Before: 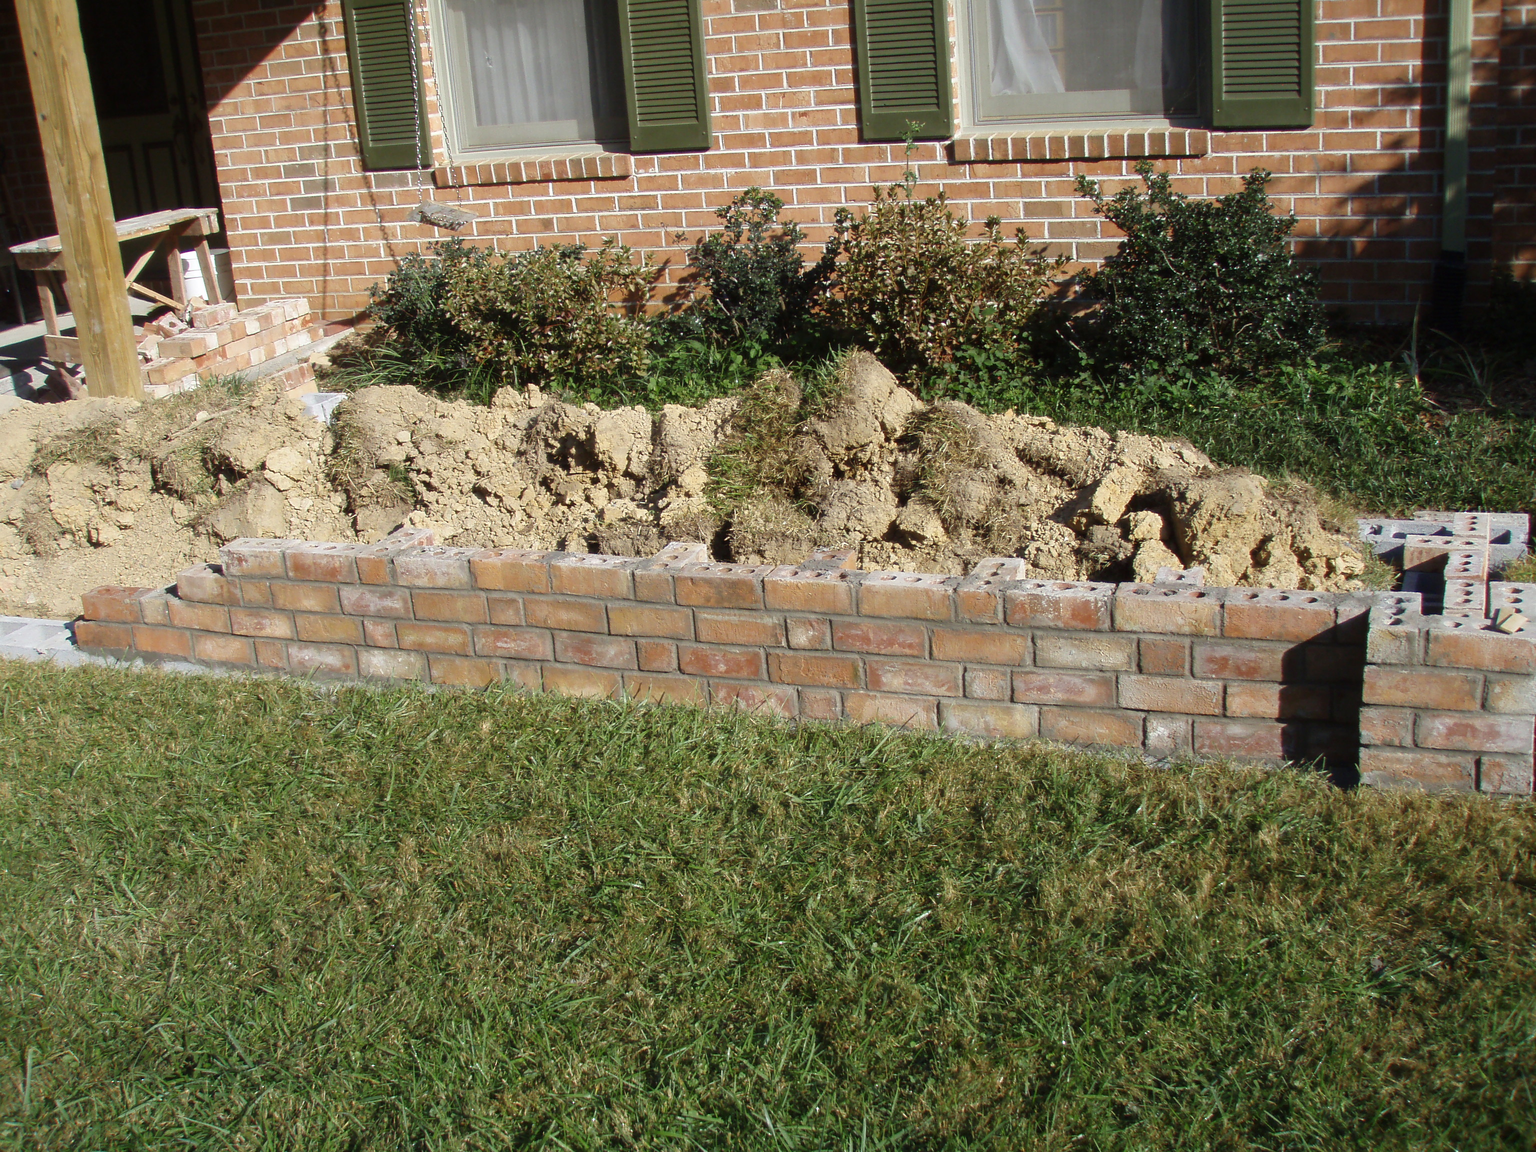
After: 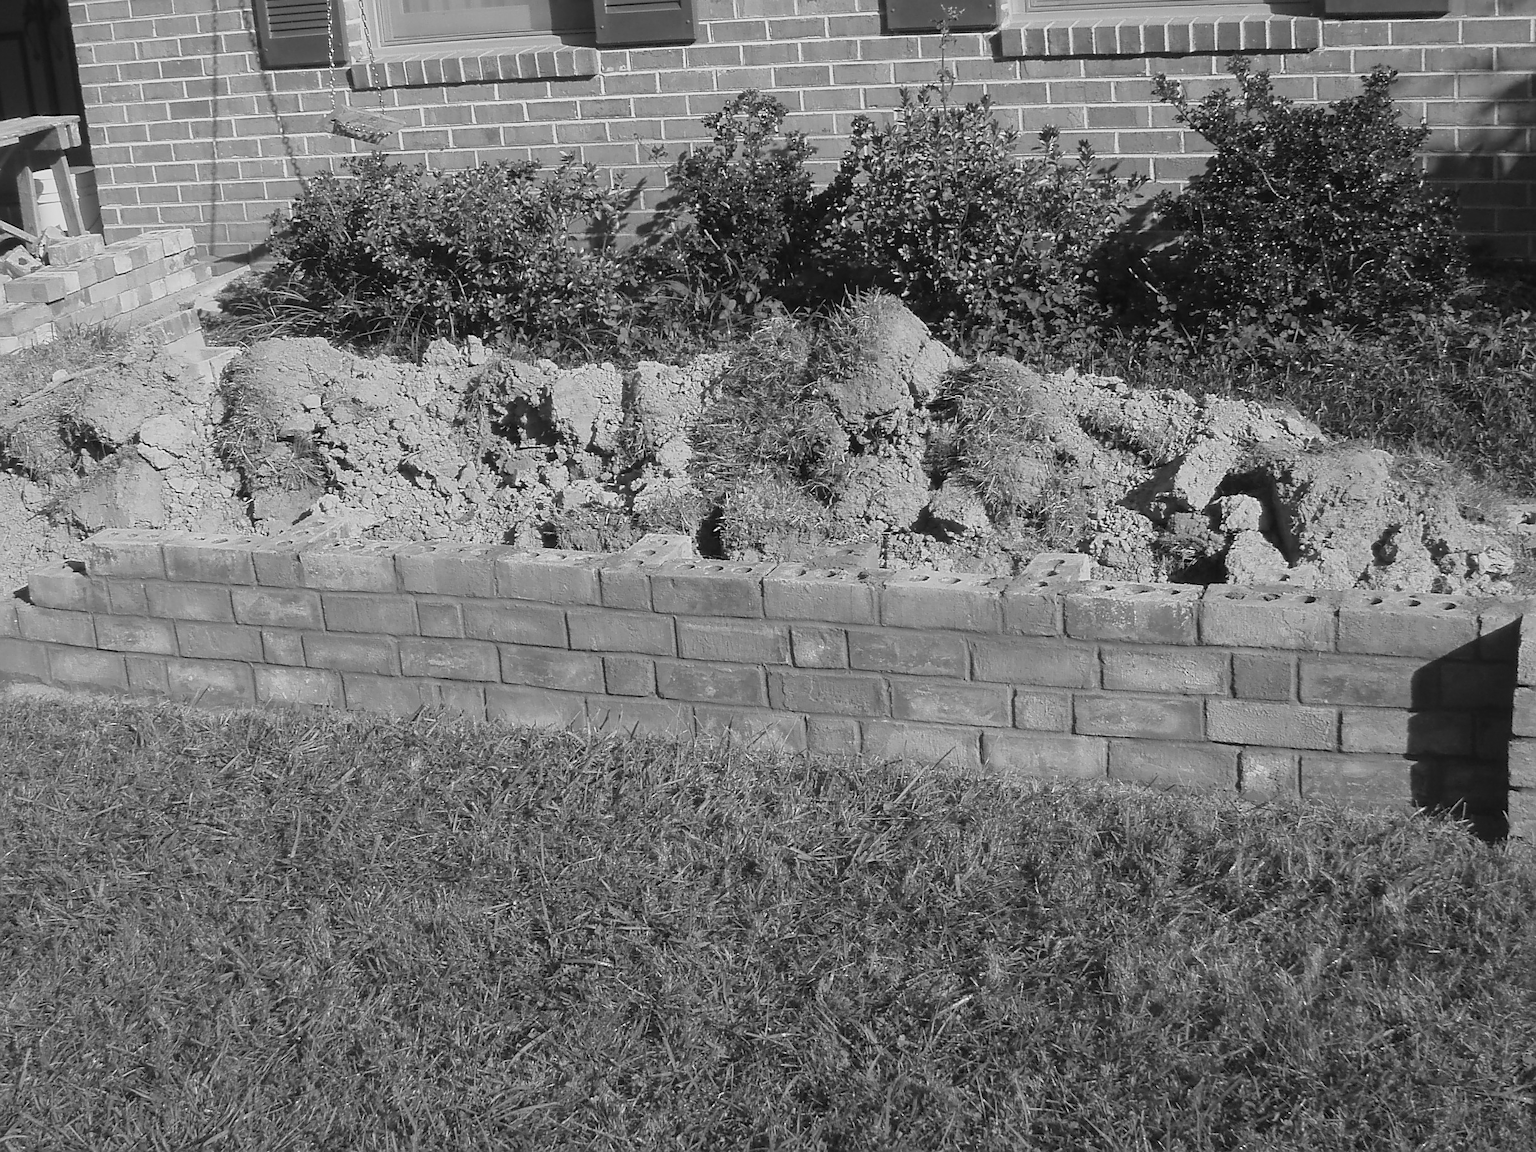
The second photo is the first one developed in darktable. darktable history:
color balance rgb: shadows lift › chroma 1%, shadows lift › hue 113°, highlights gain › chroma 0.2%, highlights gain › hue 333°, perceptual saturation grading › global saturation 20%, perceptual saturation grading › highlights -50%, perceptual saturation grading › shadows 25%, contrast -20%
sharpen: on, module defaults
crop and rotate: left 10.071%, top 10.071%, right 10.02%, bottom 10.02%
monochrome: on, module defaults
